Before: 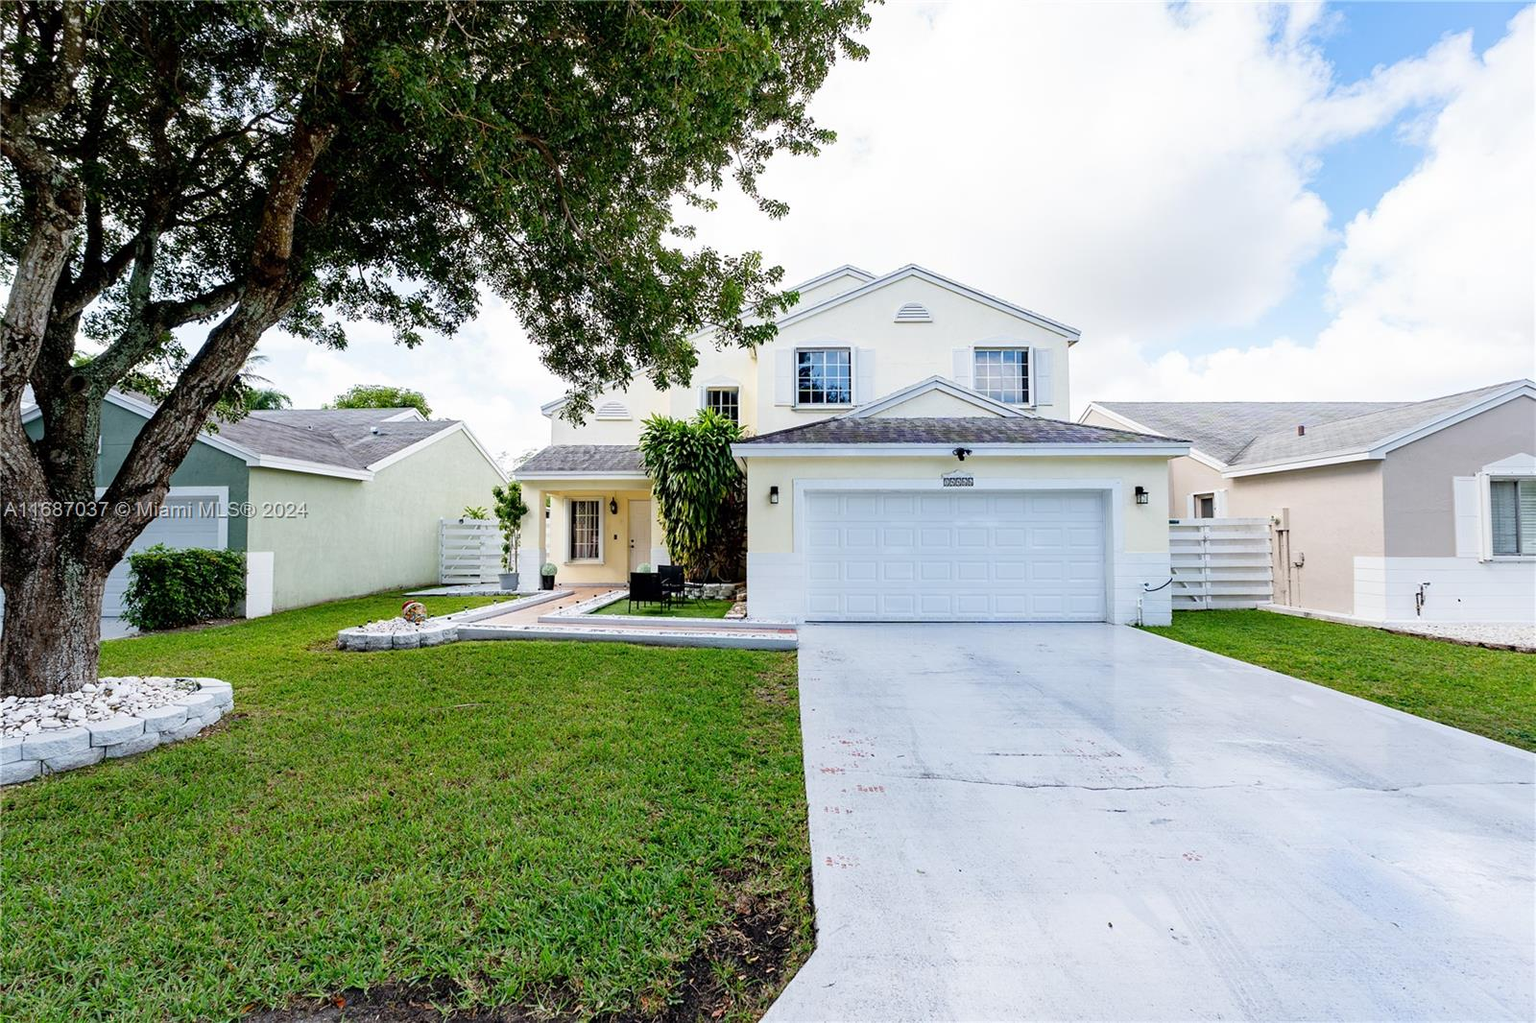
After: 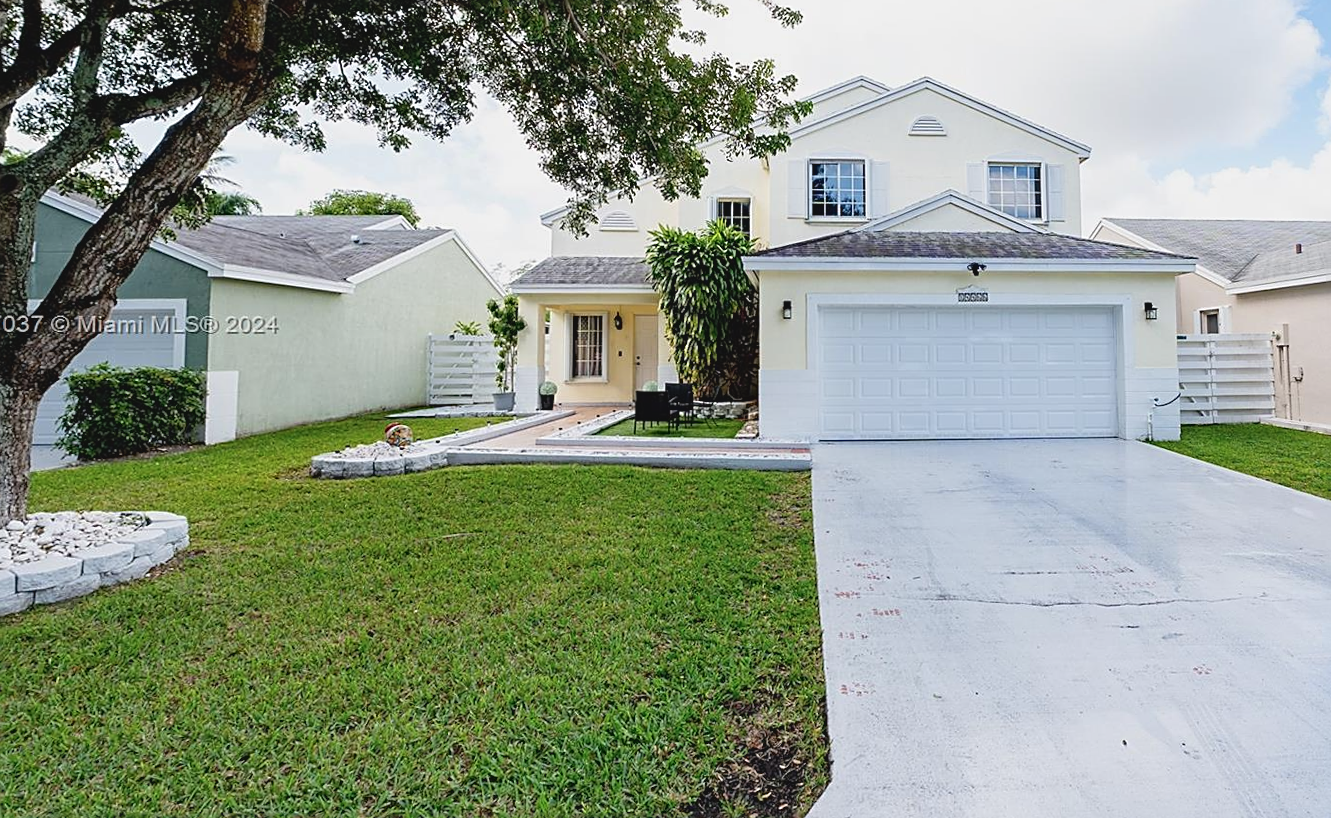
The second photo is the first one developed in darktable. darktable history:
contrast brightness saturation: contrast -0.1, saturation -0.1
crop and rotate: left 4.842%, top 15.51%, right 10.668%
rotate and perspective: rotation -0.013°, lens shift (vertical) -0.027, lens shift (horizontal) 0.178, crop left 0.016, crop right 0.989, crop top 0.082, crop bottom 0.918
sharpen: on, module defaults
